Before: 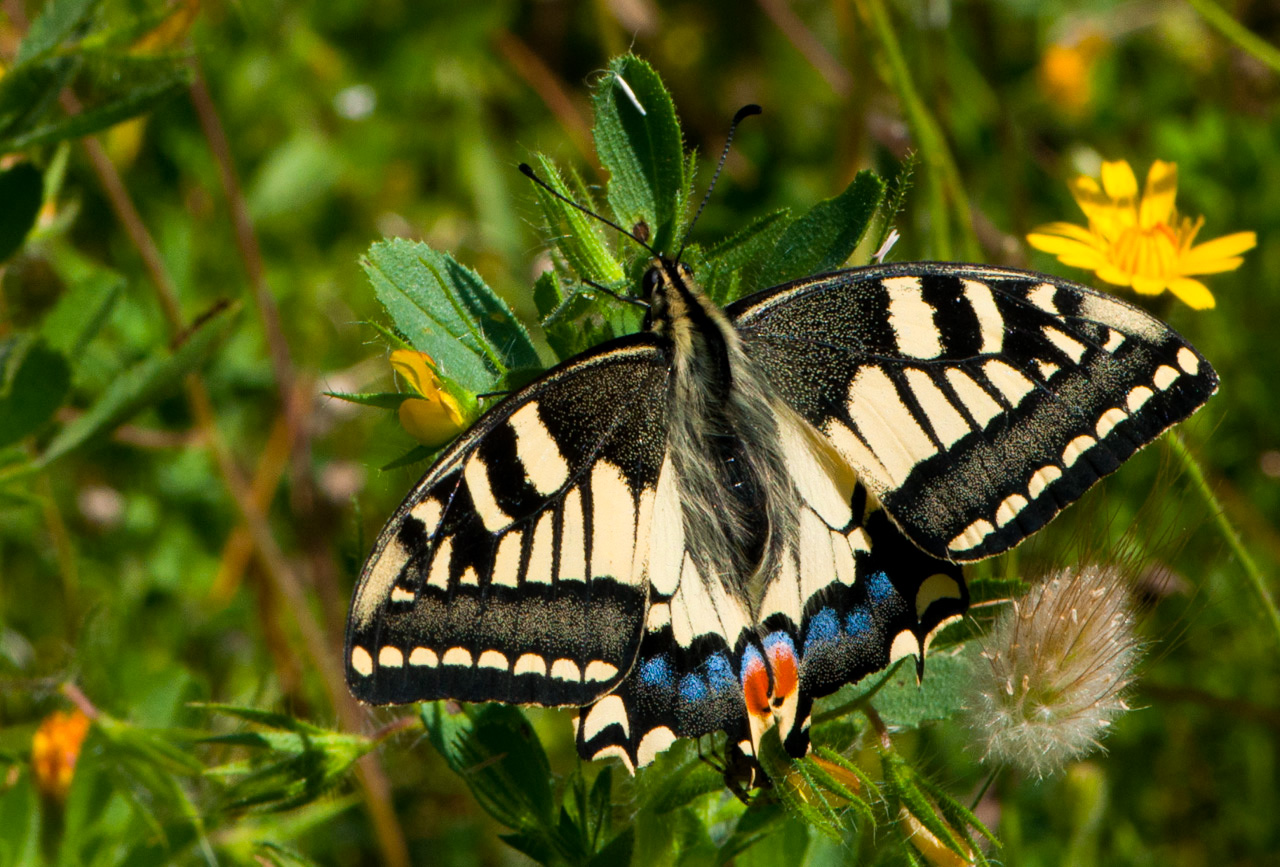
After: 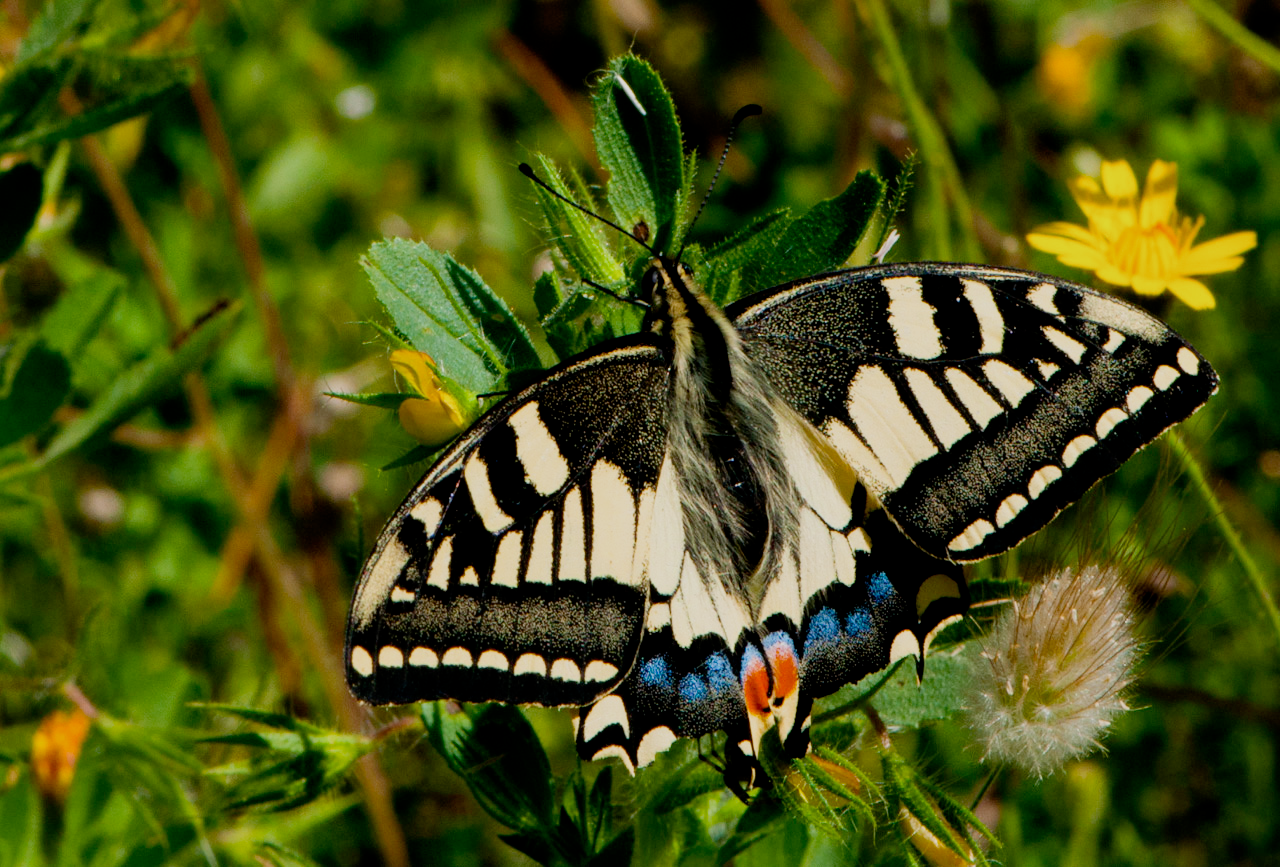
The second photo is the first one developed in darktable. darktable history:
filmic rgb: black relative exposure -7.59 EV, white relative exposure 4.64 EV, target black luminance 0%, hardness 3.57, latitude 50.48%, contrast 1.026, highlights saturation mix 9.18%, shadows ↔ highlights balance -0.173%, add noise in highlights 0.002, preserve chrominance no, color science v3 (2019), use custom middle-gray values true, iterations of high-quality reconstruction 0, contrast in highlights soft
